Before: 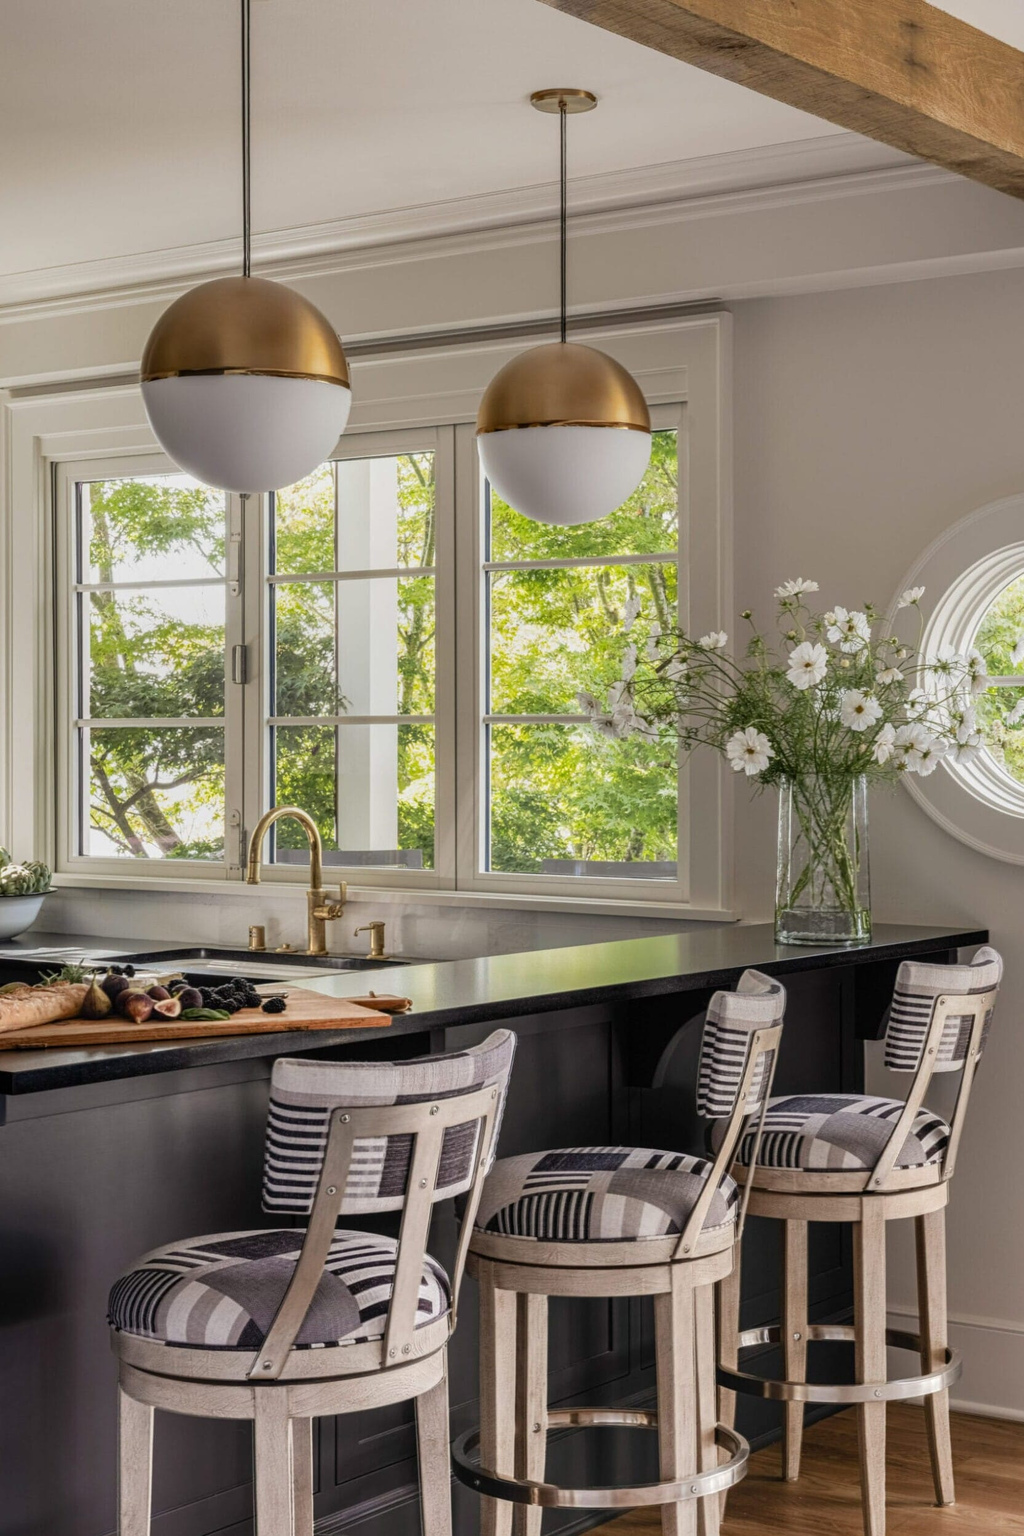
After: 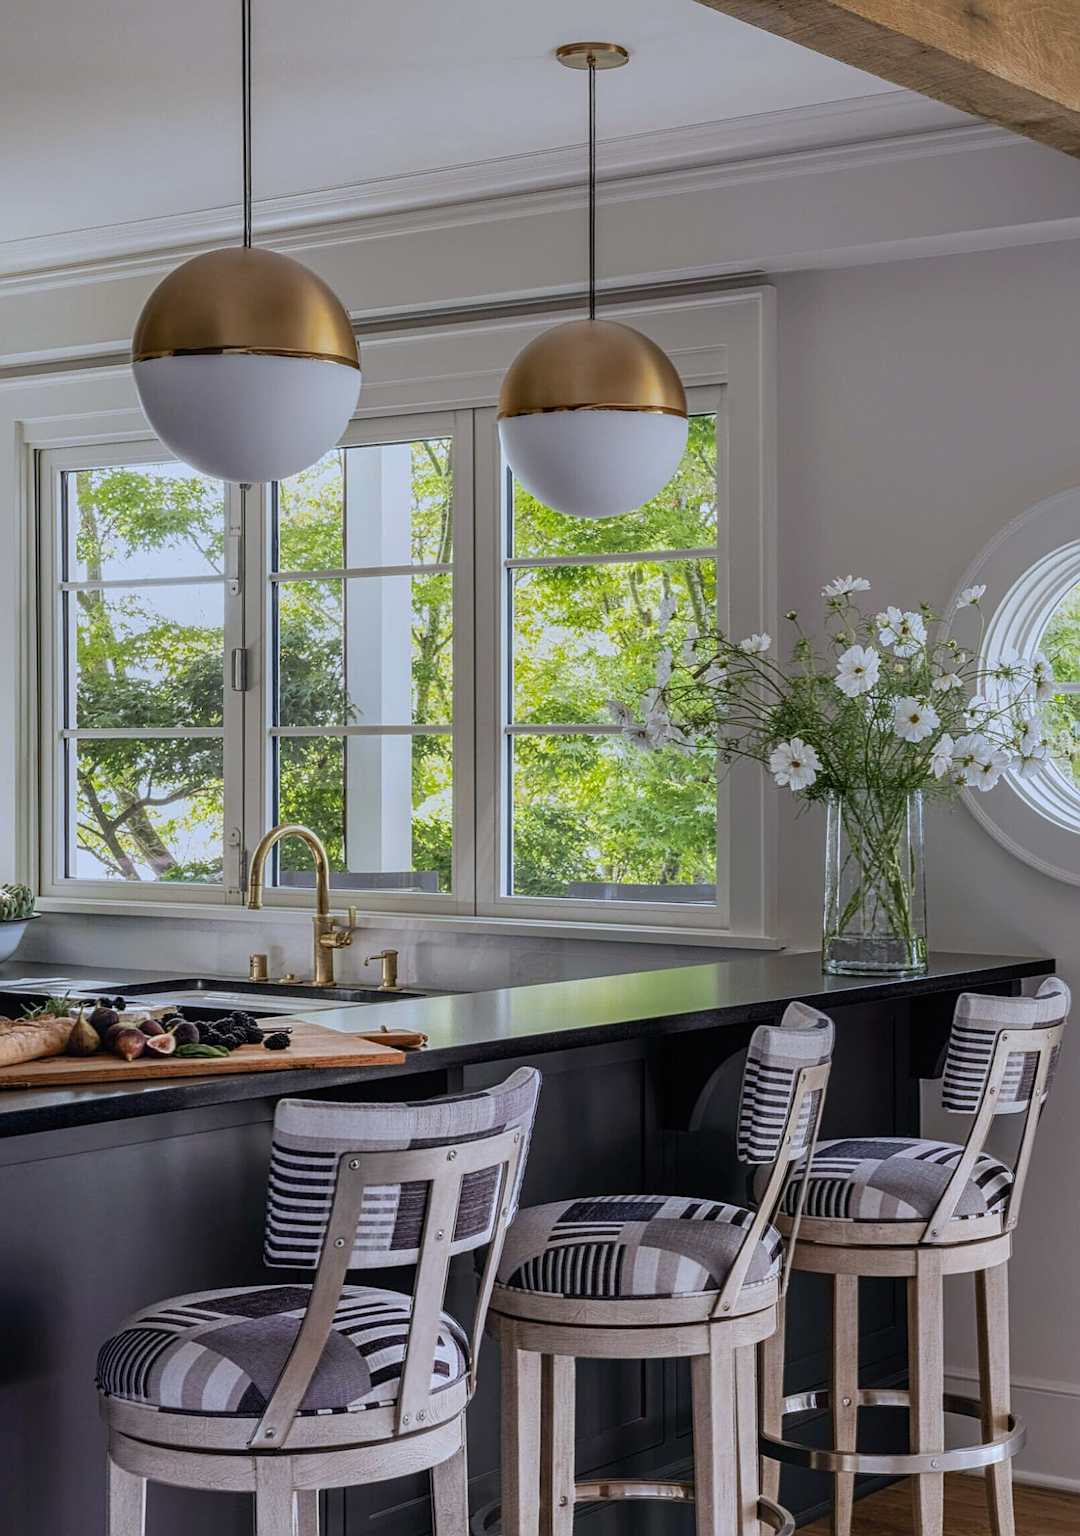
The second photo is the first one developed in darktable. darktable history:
crop: left 1.964%, top 3.251%, right 1.122%, bottom 4.933%
color calibration: output R [0.994, 0.059, -0.119, 0], output G [-0.036, 1.09, -0.119, 0], output B [0.078, -0.108, 0.961, 0], illuminant custom, x 0.371, y 0.382, temperature 4281.14 K
exposure: exposure -0.21 EV, compensate highlight preservation false
sharpen: on, module defaults
